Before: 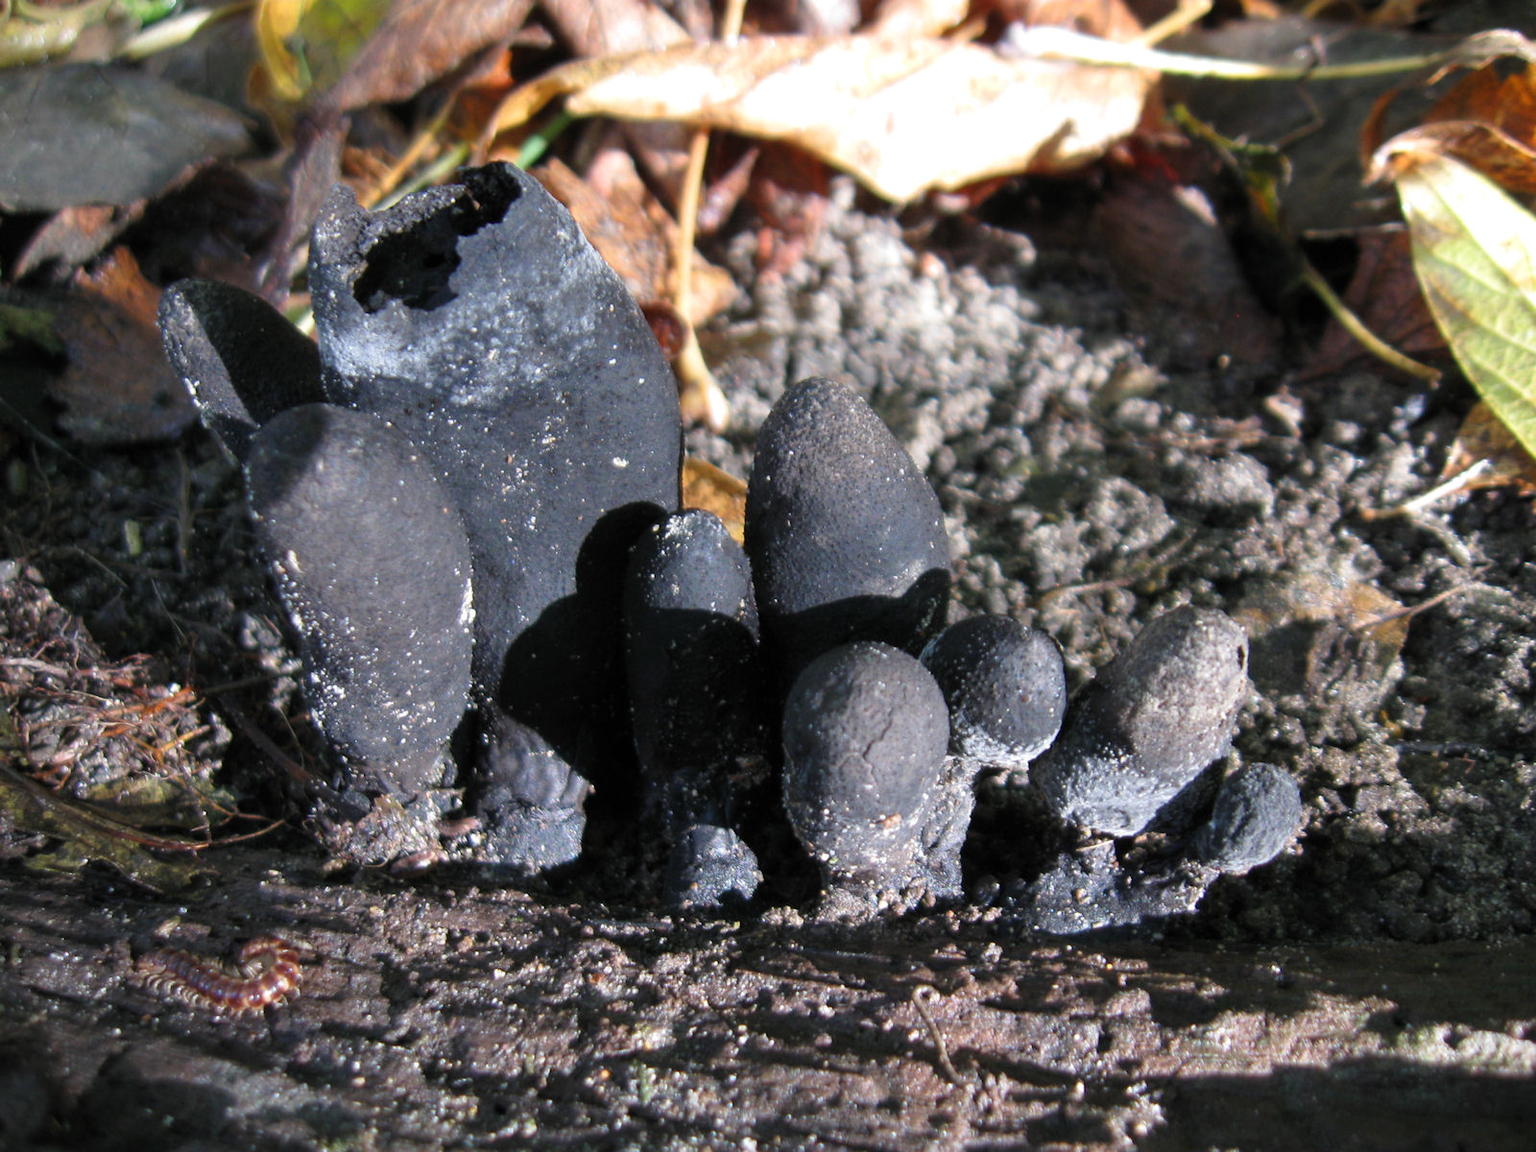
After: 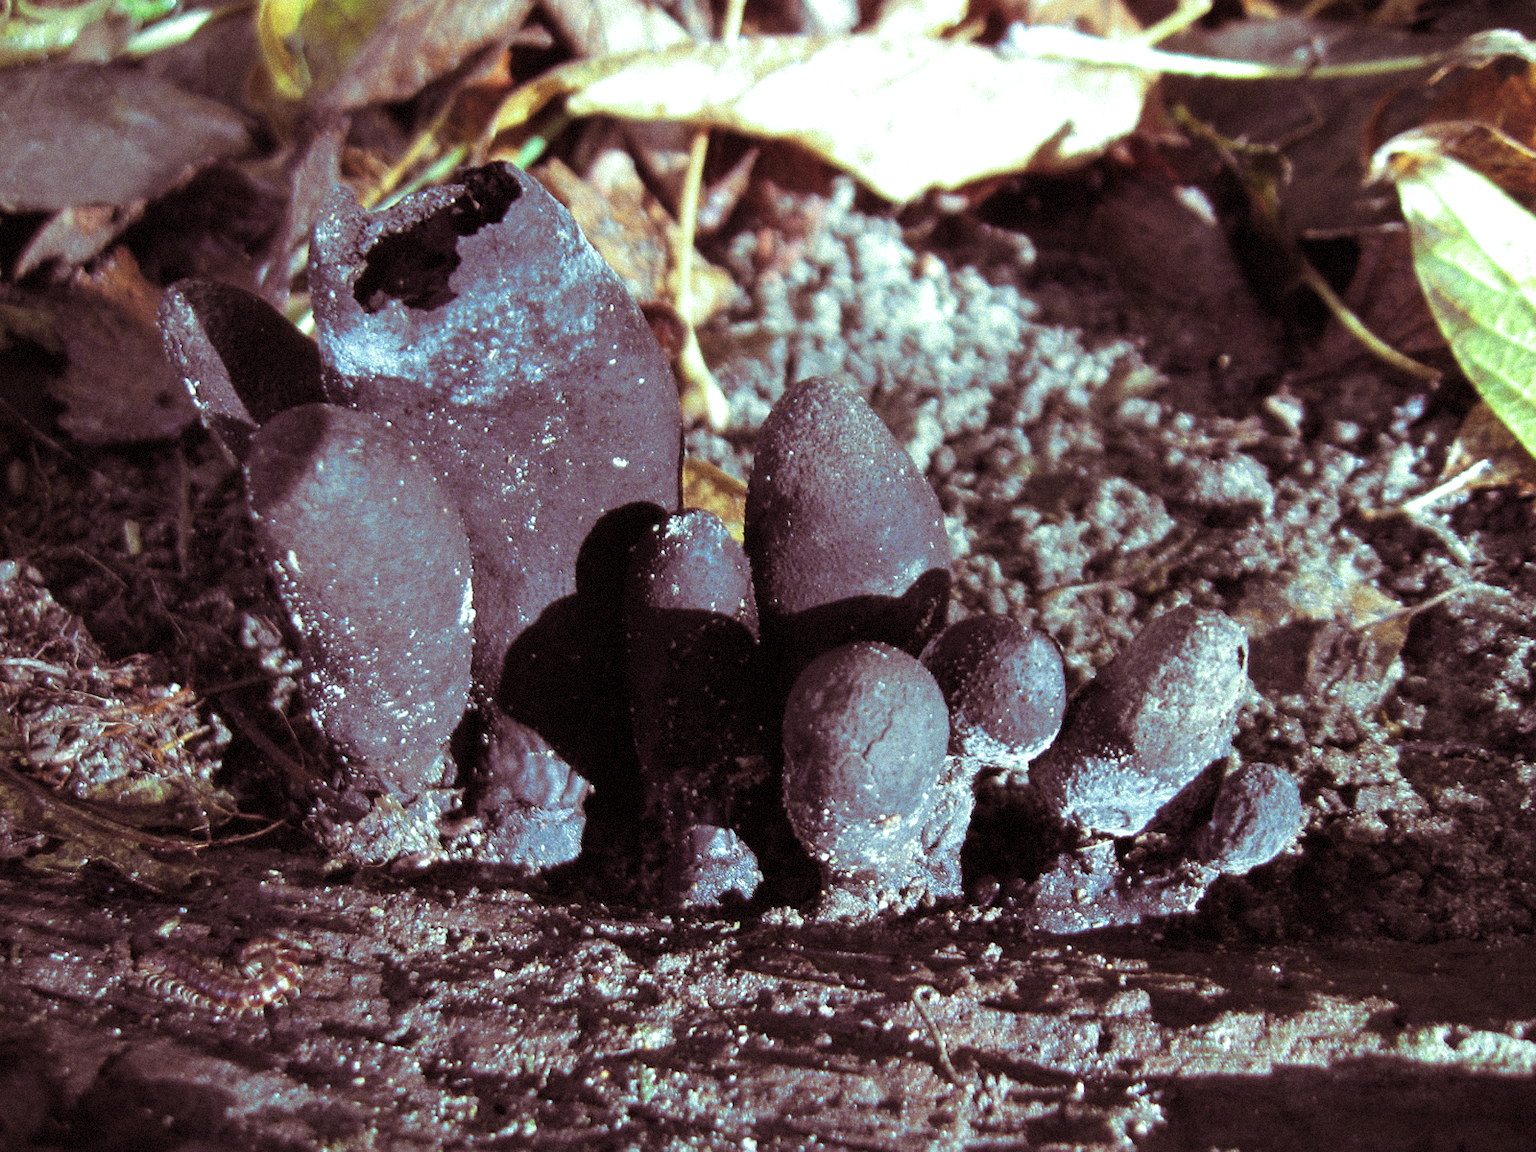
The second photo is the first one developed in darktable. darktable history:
color balance: mode lift, gamma, gain (sRGB), lift [0.997, 0.979, 1.021, 1.011], gamma [1, 1.084, 0.916, 0.998], gain [1, 0.87, 1.13, 1.101], contrast 4.55%, contrast fulcrum 38.24%, output saturation 104.09%
grain: mid-tones bias 0%
split-toning: on, module defaults
